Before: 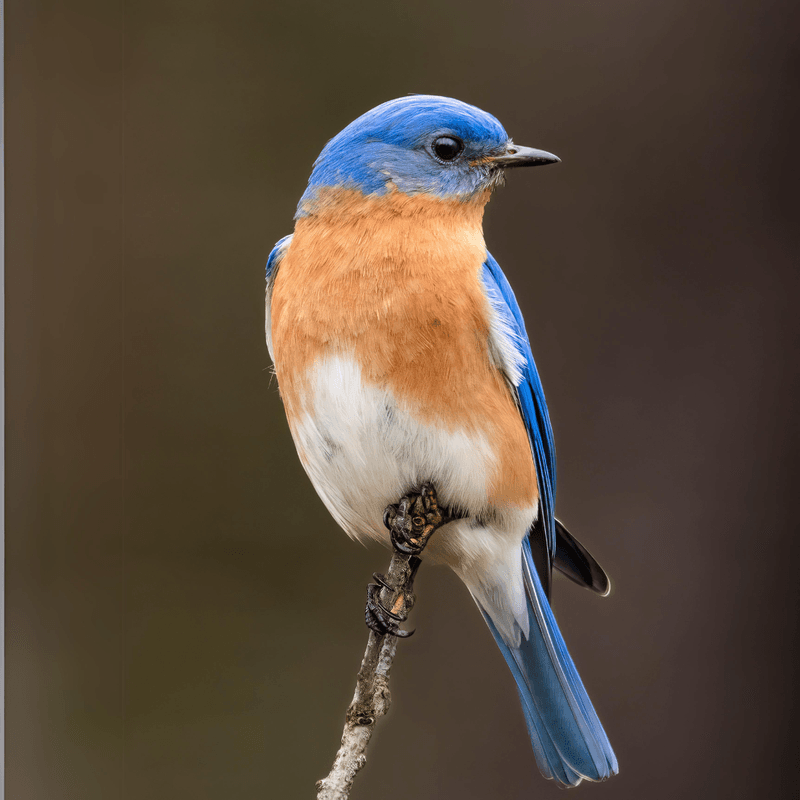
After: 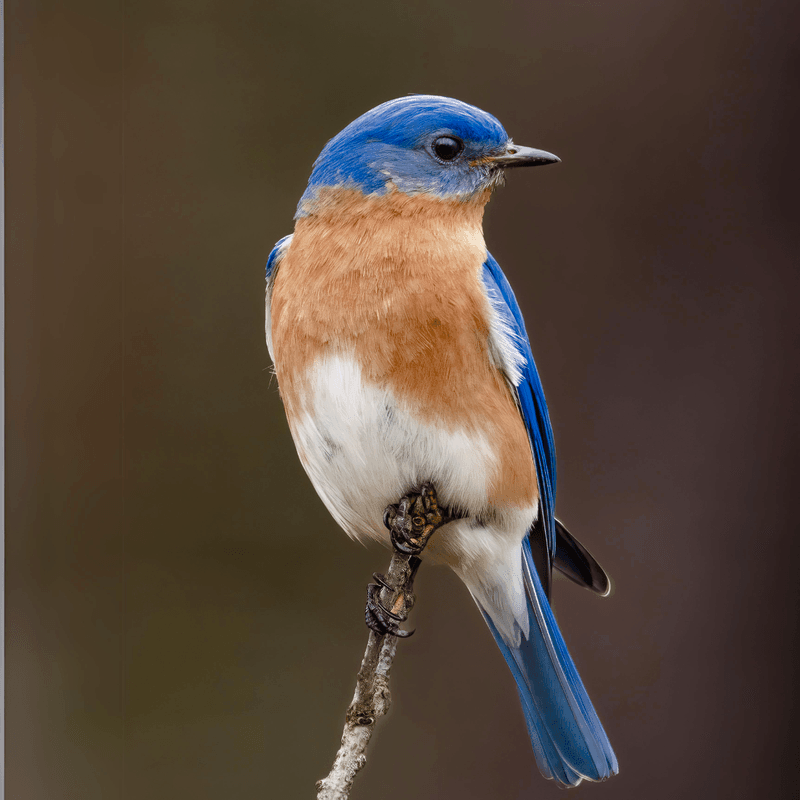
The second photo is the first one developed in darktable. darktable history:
color zones: curves: ch0 [(0, 0.5) (0.125, 0.4) (0.25, 0.5) (0.375, 0.4) (0.5, 0.4) (0.625, 0.35) (0.75, 0.35) (0.875, 0.5)]; ch1 [(0, 0.35) (0.125, 0.45) (0.25, 0.35) (0.375, 0.35) (0.5, 0.35) (0.625, 0.35) (0.75, 0.45) (0.875, 0.35)]; ch2 [(0, 0.6) (0.125, 0.5) (0.25, 0.5) (0.375, 0.6) (0.5, 0.6) (0.625, 0.5) (0.75, 0.5) (0.875, 0.5)]
color balance rgb: shadows lift › chroma 2.991%, shadows lift › hue 279.93°, linear chroma grading › global chroma 4.84%, perceptual saturation grading › global saturation 20%, perceptual saturation grading › highlights -49.047%, perceptual saturation grading › shadows 25.907%, global vibrance 14.969%
tone equalizer: on, module defaults
